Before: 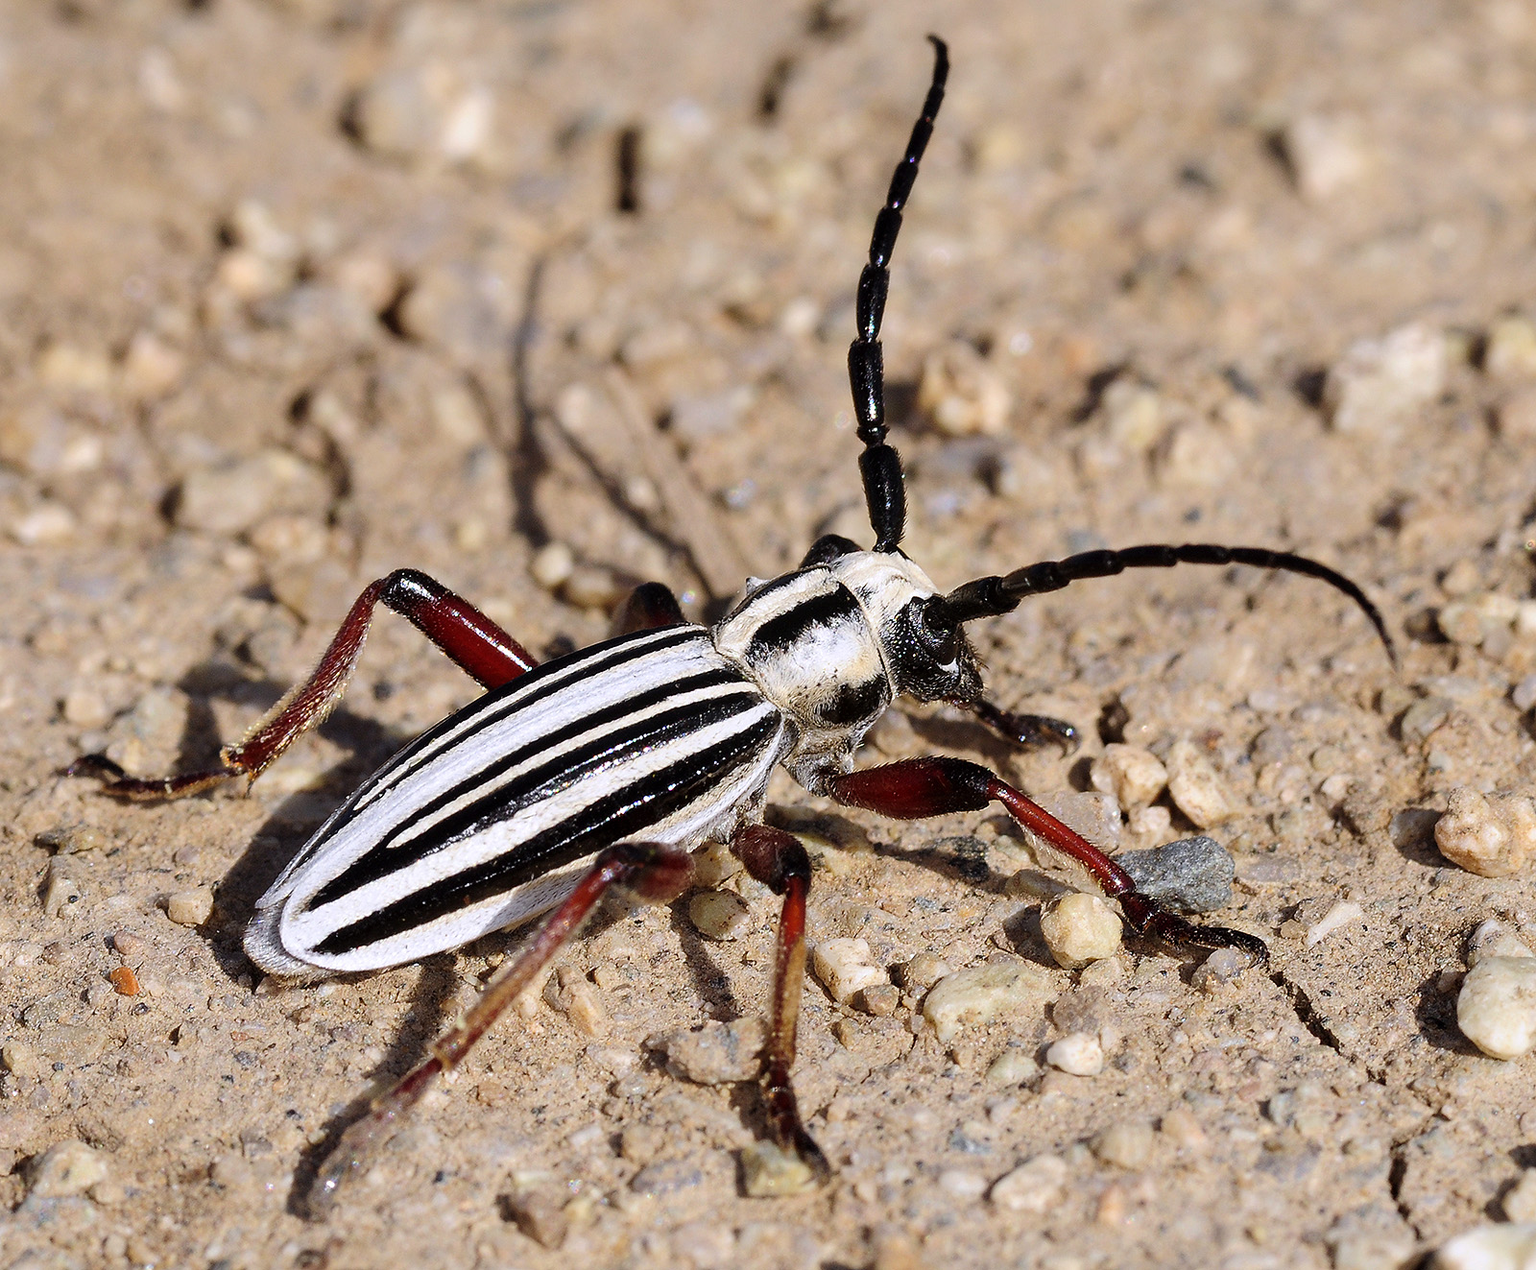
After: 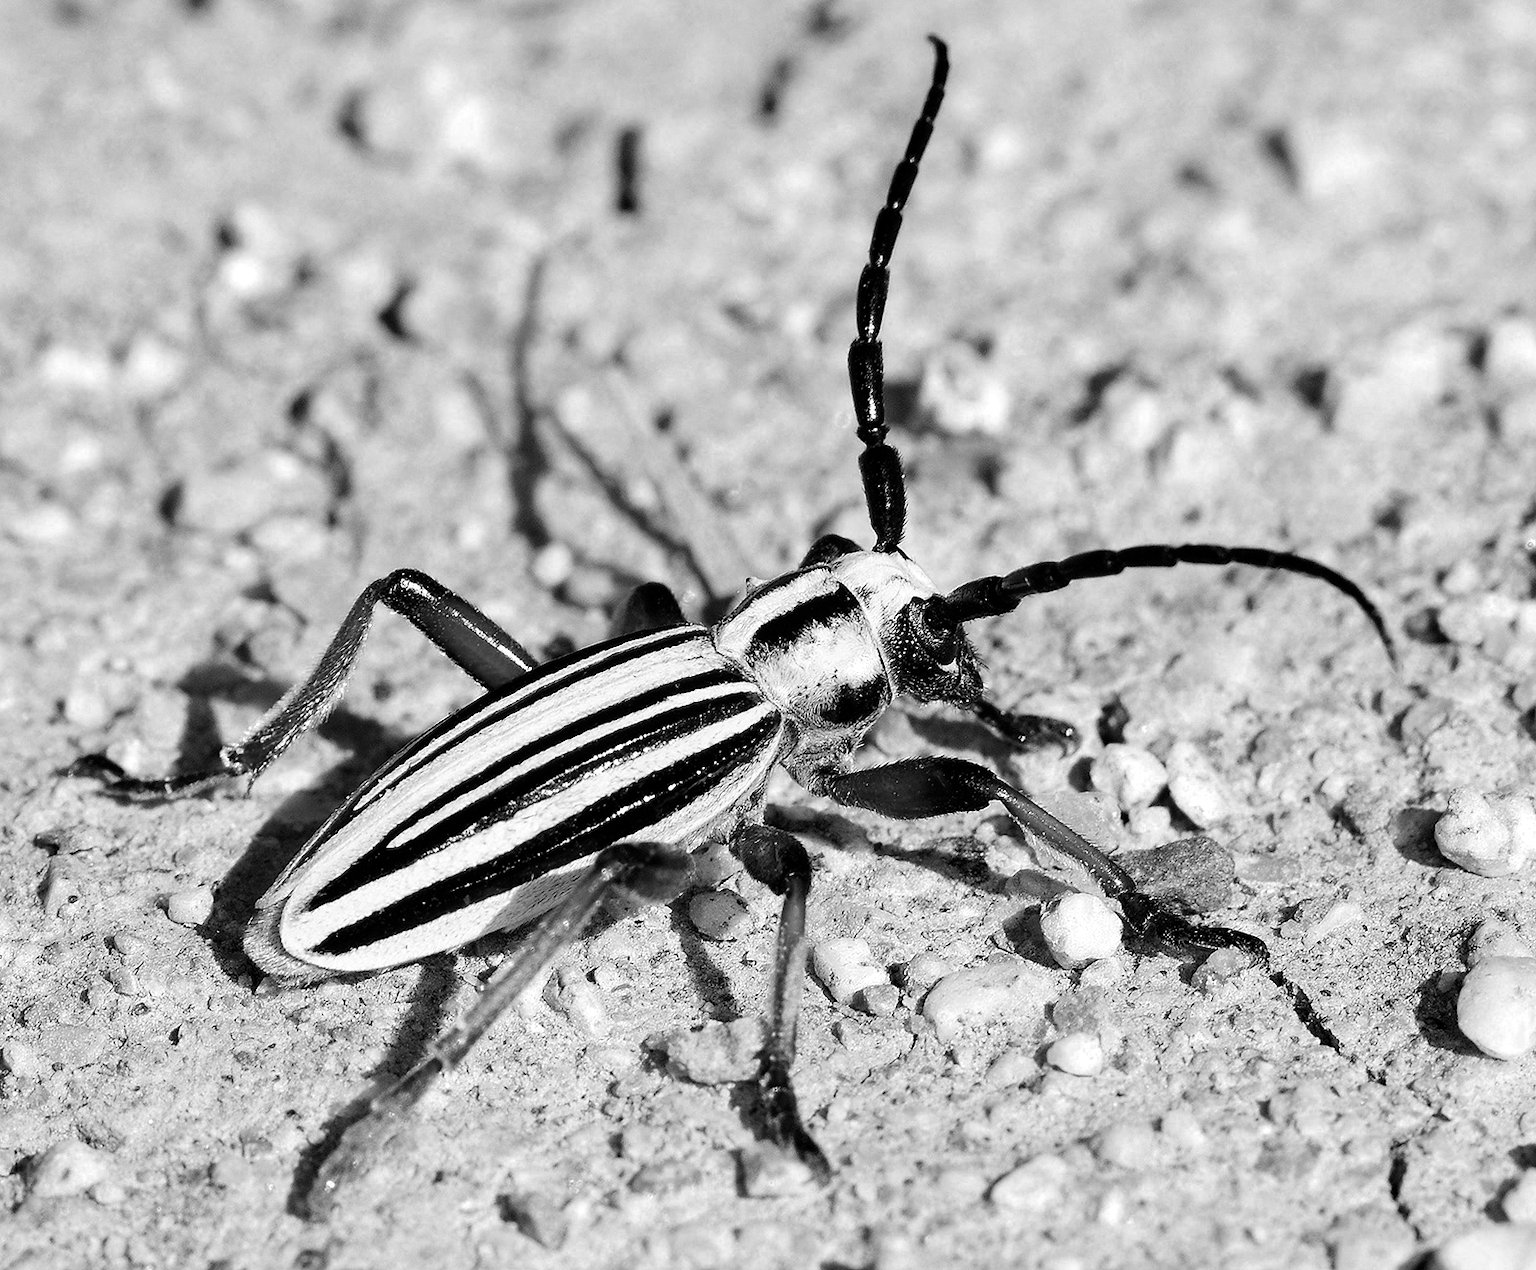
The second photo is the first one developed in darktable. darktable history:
contrast brightness saturation: contrast 0.04, saturation 0.07
monochrome: on, module defaults
color zones: curves: ch0 [(0.018, 0.548) (0.197, 0.654) (0.425, 0.447) (0.605, 0.658) (0.732, 0.579)]; ch1 [(0.105, 0.531) (0.224, 0.531) (0.386, 0.39) (0.618, 0.456) (0.732, 0.456) (0.956, 0.421)]; ch2 [(0.039, 0.583) (0.215, 0.465) (0.399, 0.544) (0.465, 0.548) (0.614, 0.447) (0.724, 0.43) (0.882, 0.623) (0.956, 0.632)]
